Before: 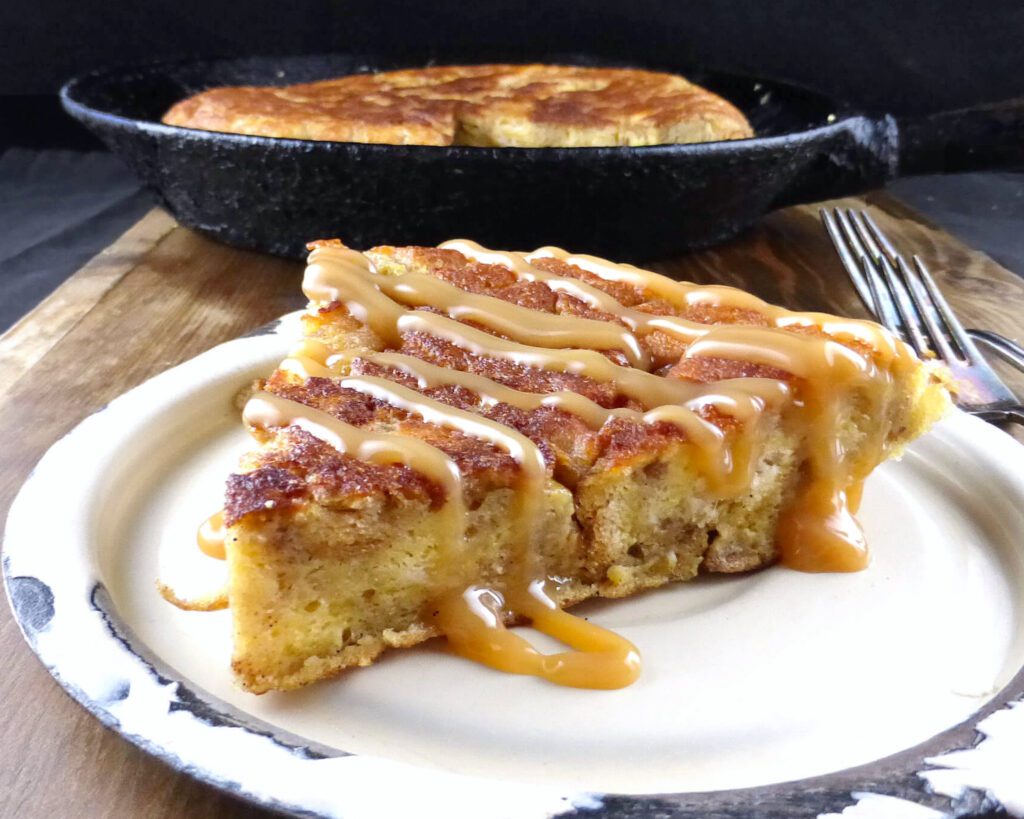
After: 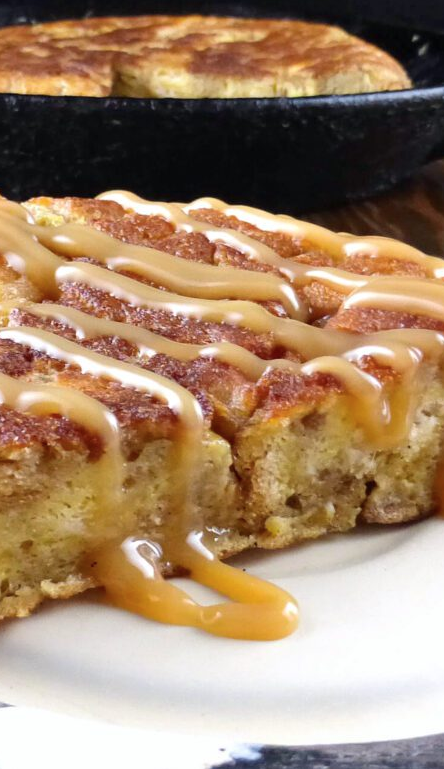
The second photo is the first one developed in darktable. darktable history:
color balance rgb: linear chroma grading › global chroma 1.5%, linear chroma grading › mid-tones -1%, perceptual saturation grading › global saturation -3%, perceptual saturation grading › shadows -2%
crop: left 33.452%, top 6.025%, right 23.155%
